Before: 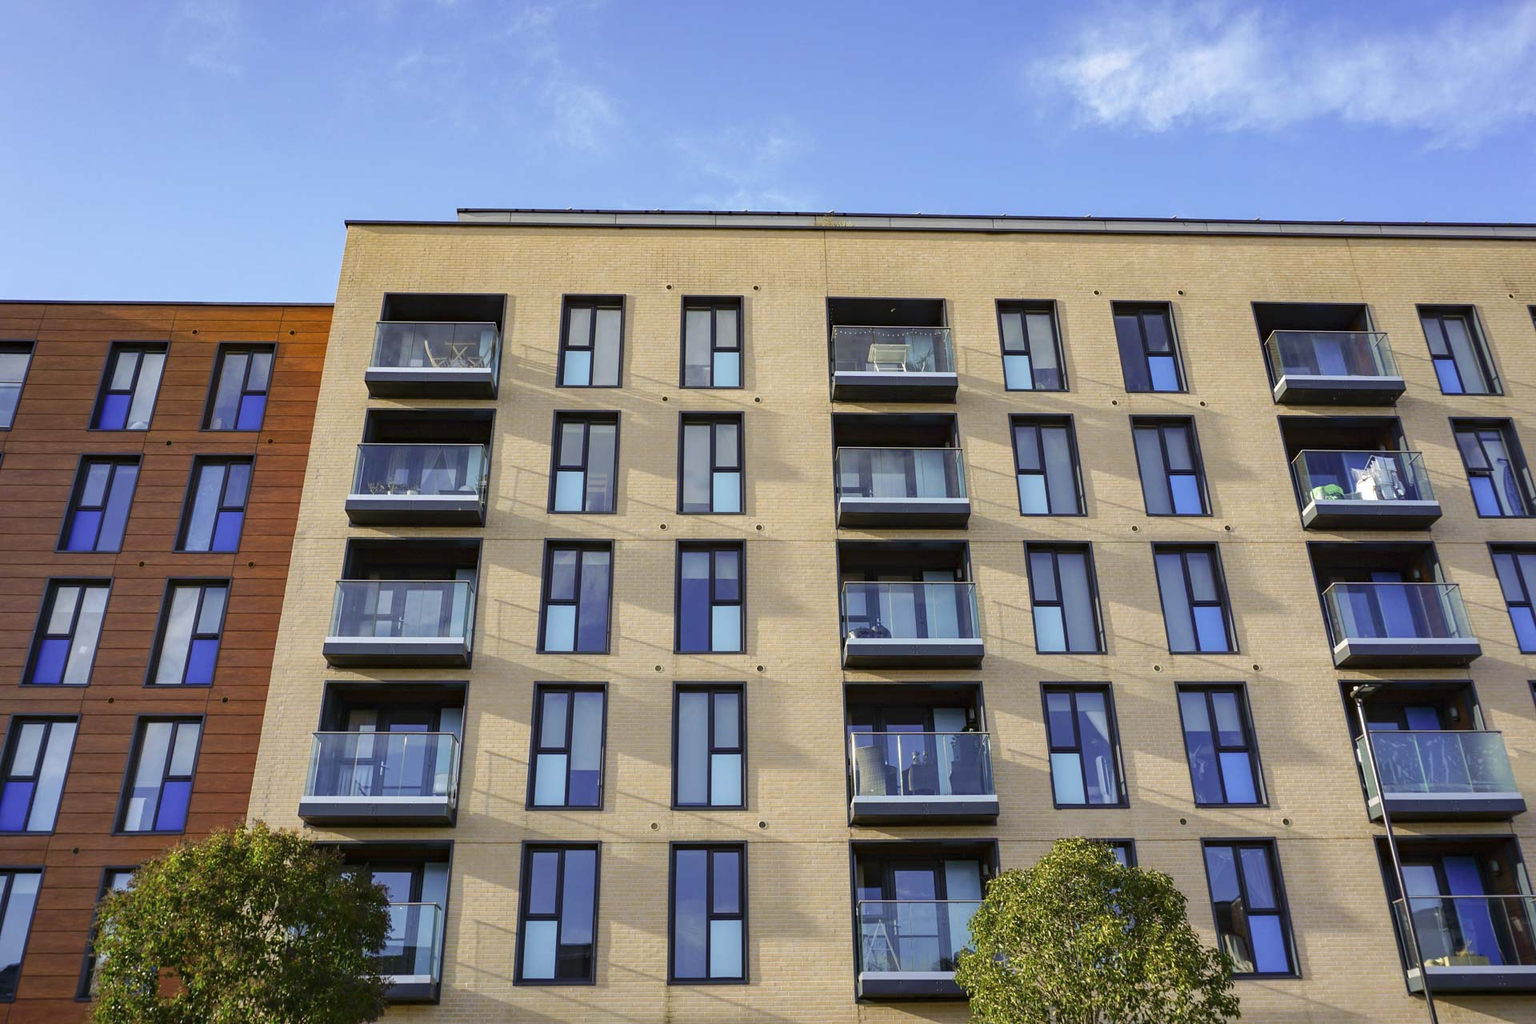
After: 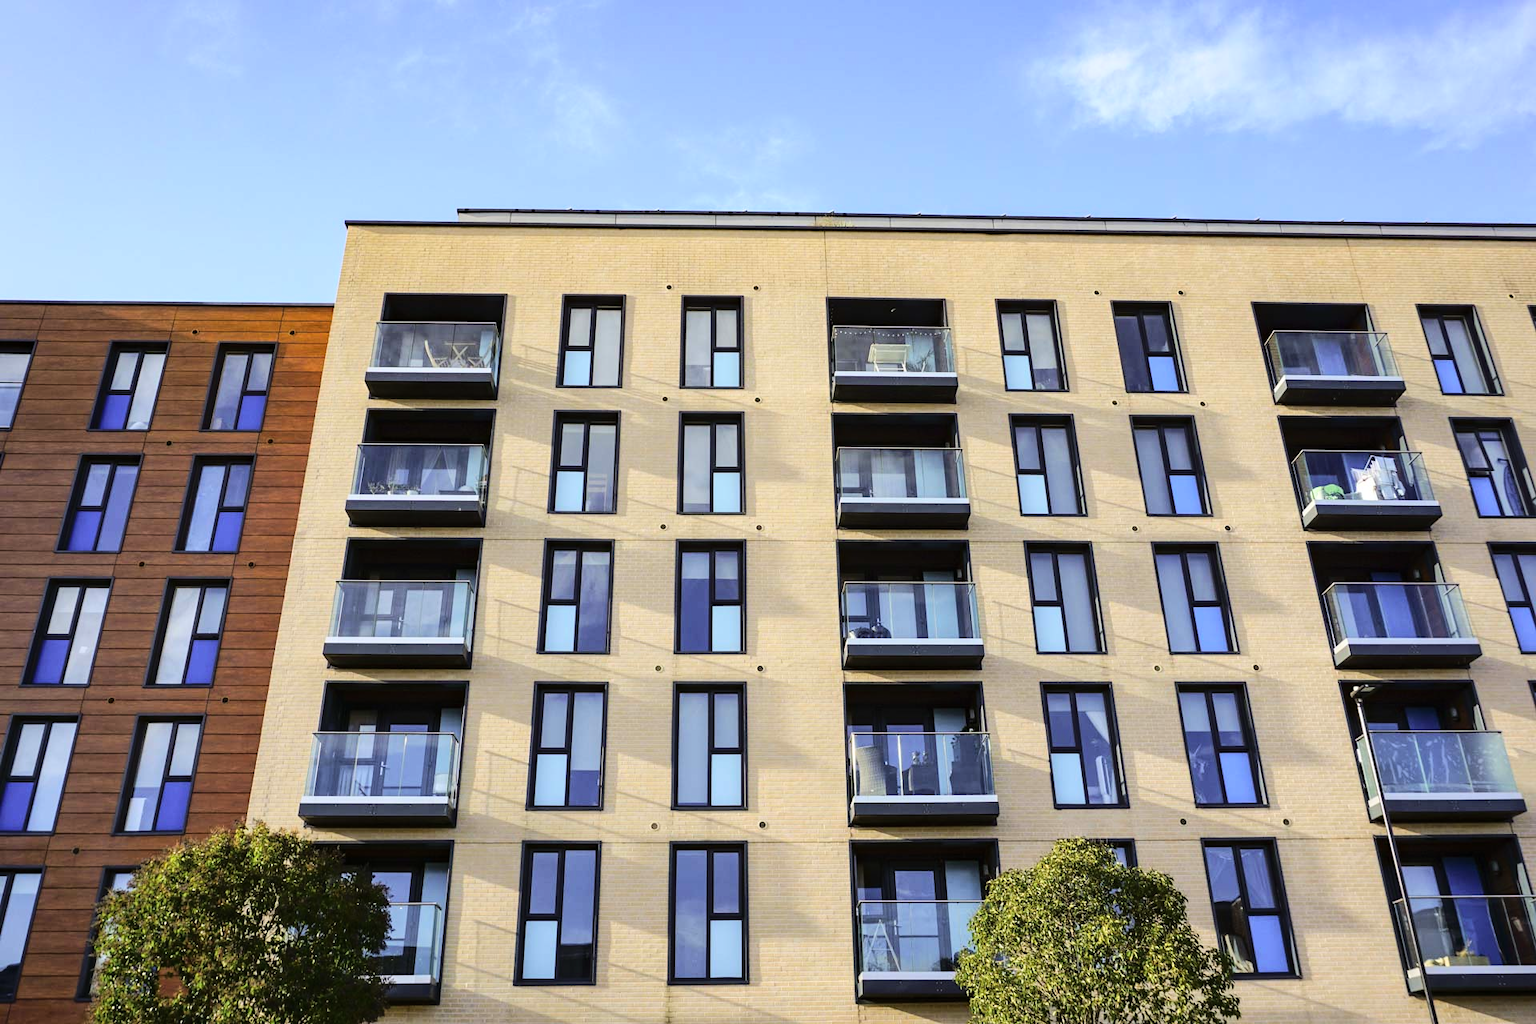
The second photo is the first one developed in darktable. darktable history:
base curve: curves: ch0 [(0, 0) (0.036, 0.025) (0.121, 0.166) (0.206, 0.329) (0.605, 0.79) (1, 1)]
